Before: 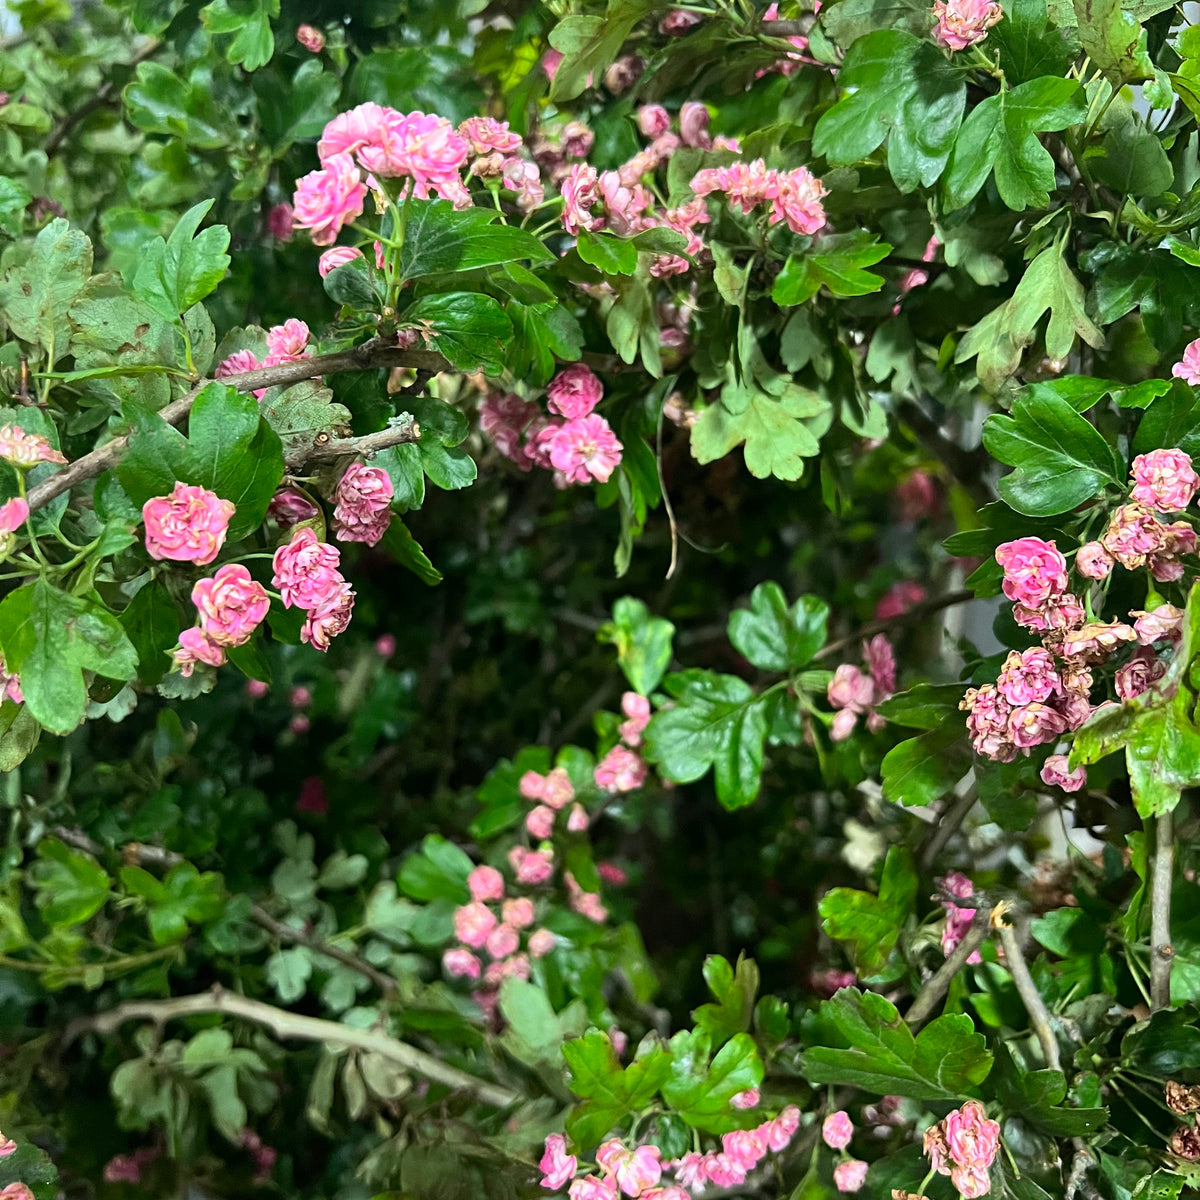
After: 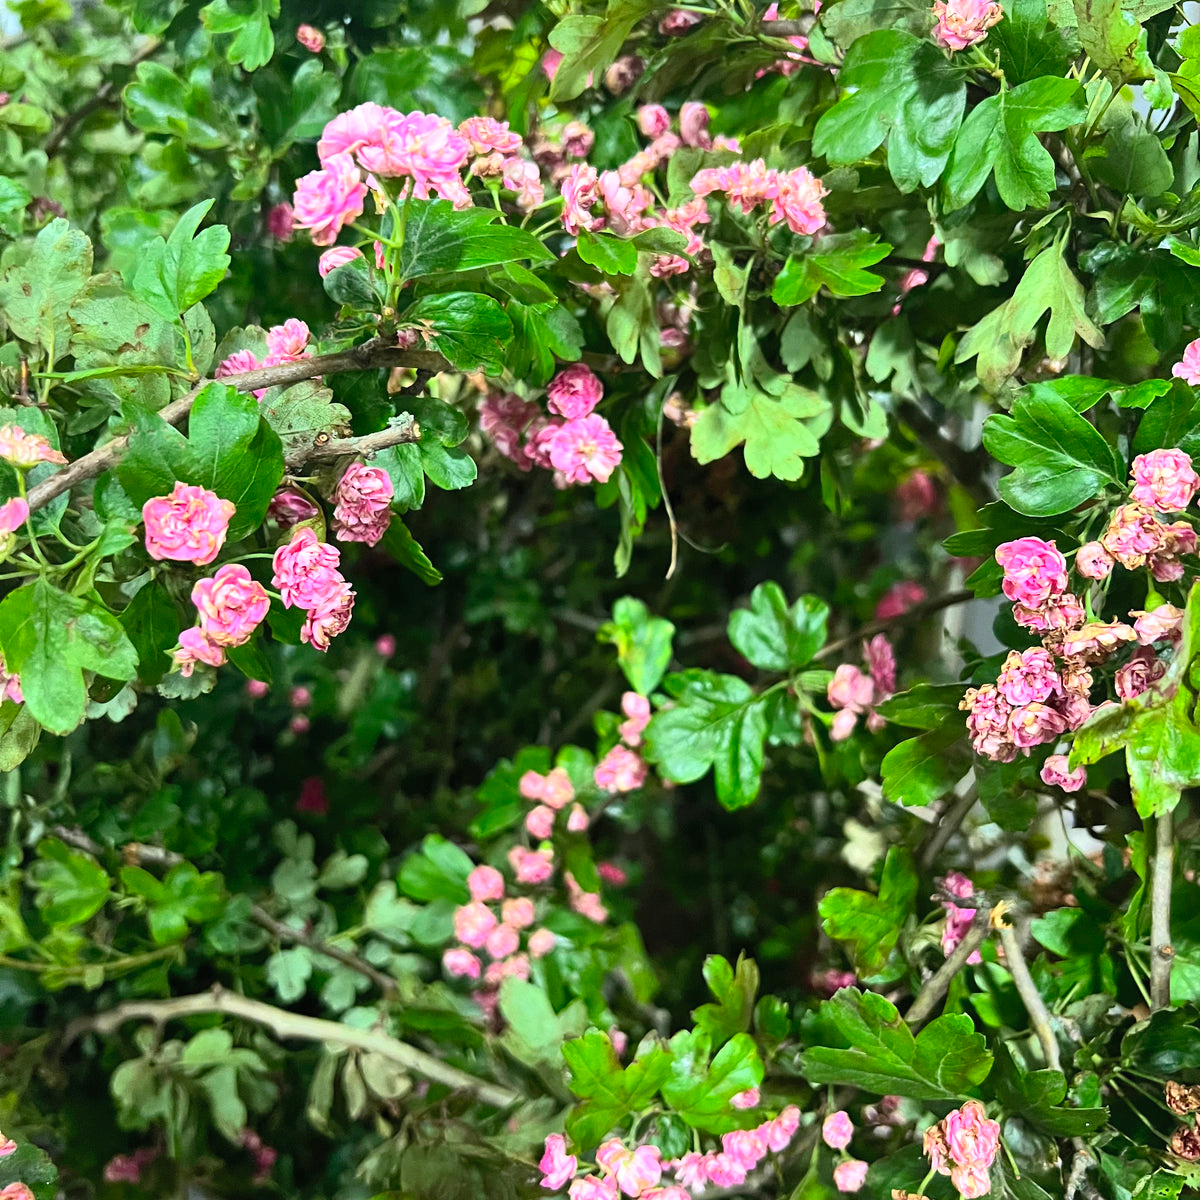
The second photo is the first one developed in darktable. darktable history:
contrast brightness saturation: contrast 0.2, brightness 0.16, saturation 0.22
shadows and highlights: shadows 25, highlights -25
